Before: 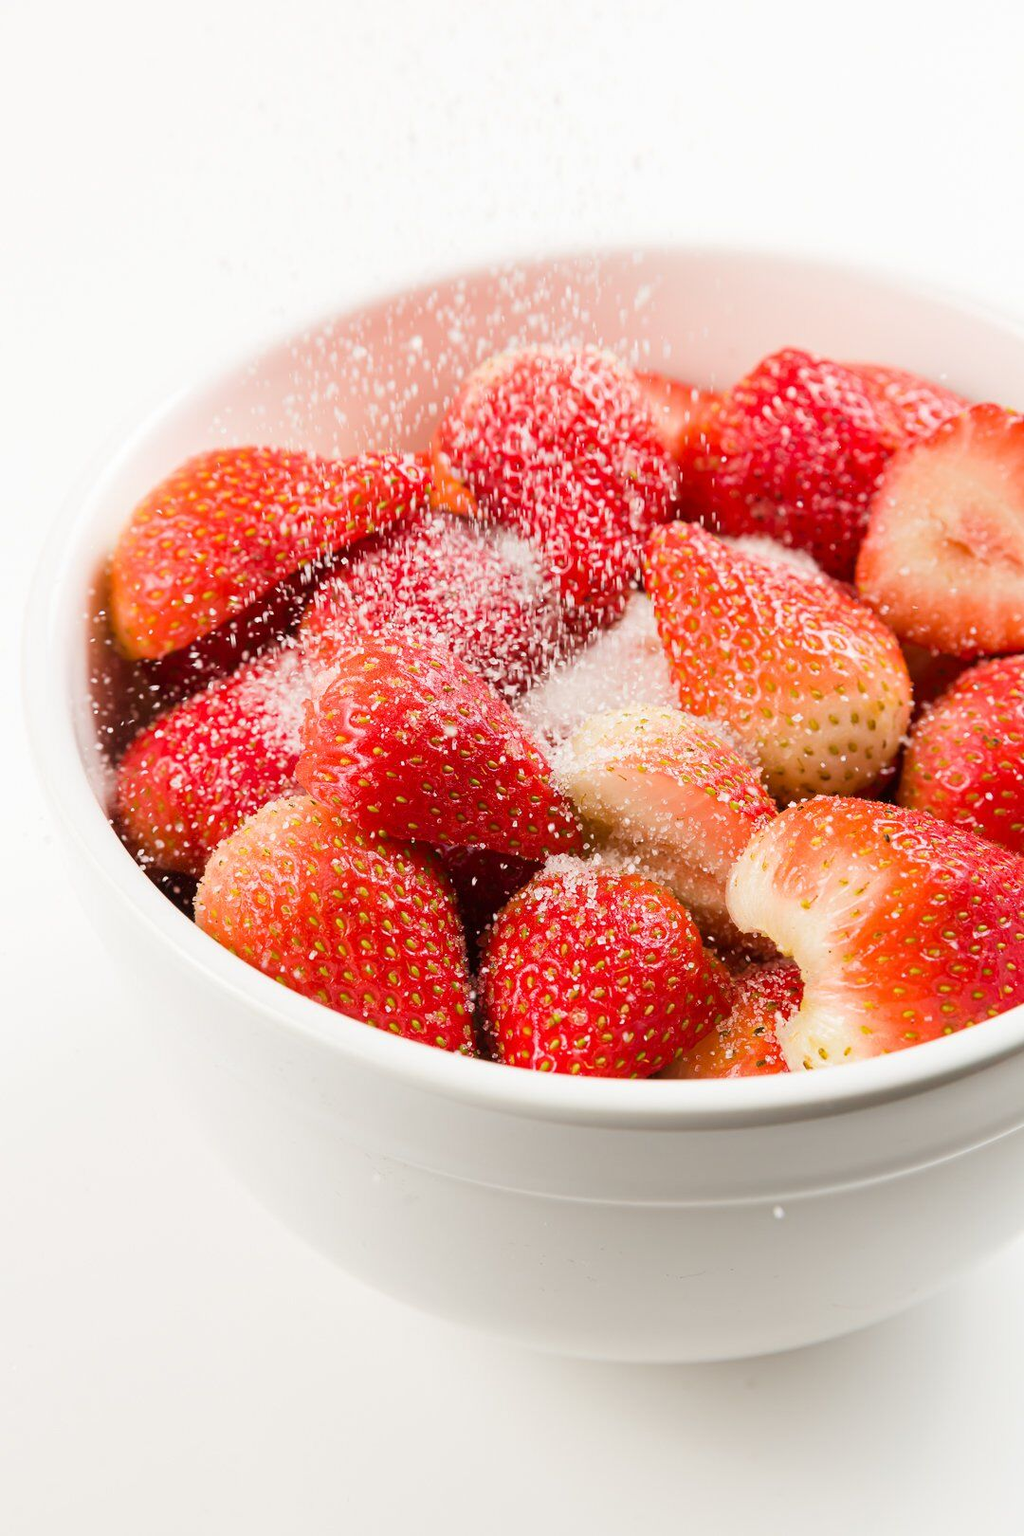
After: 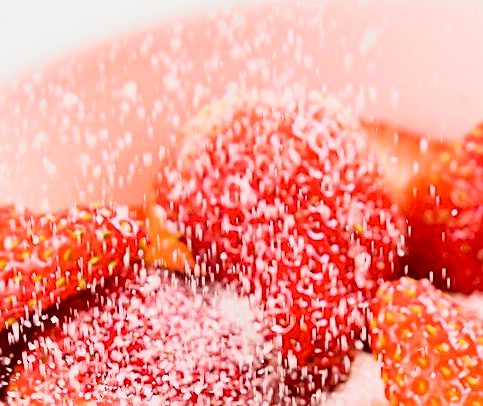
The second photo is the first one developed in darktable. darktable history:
crop: left 28.64%, top 16.832%, right 26.637%, bottom 58.055%
sharpen: on, module defaults
tone curve: curves: ch0 [(0, 0.014) (0.17, 0.099) (0.398, 0.423) (0.728, 0.808) (0.877, 0.91) (0.99, 0.955)]; ch1 [(0, 0) (0.377, 0.325) (0.493, 0.491) (0.505, 0.504) (0.515, 0.515) (0.554, 0.575) (0.623, 0.643) (0.701, 0.718) (1, 1)]; ch2 [(0, 0) (0.423, 0.453) (0.481, 0.485) (0.501, 0.501) (0.531, 0.527) (0.586, 0.597) (0.663, 0.706) (0.717, 0.753) (1, 0.991)], color space Lab, independent channels
